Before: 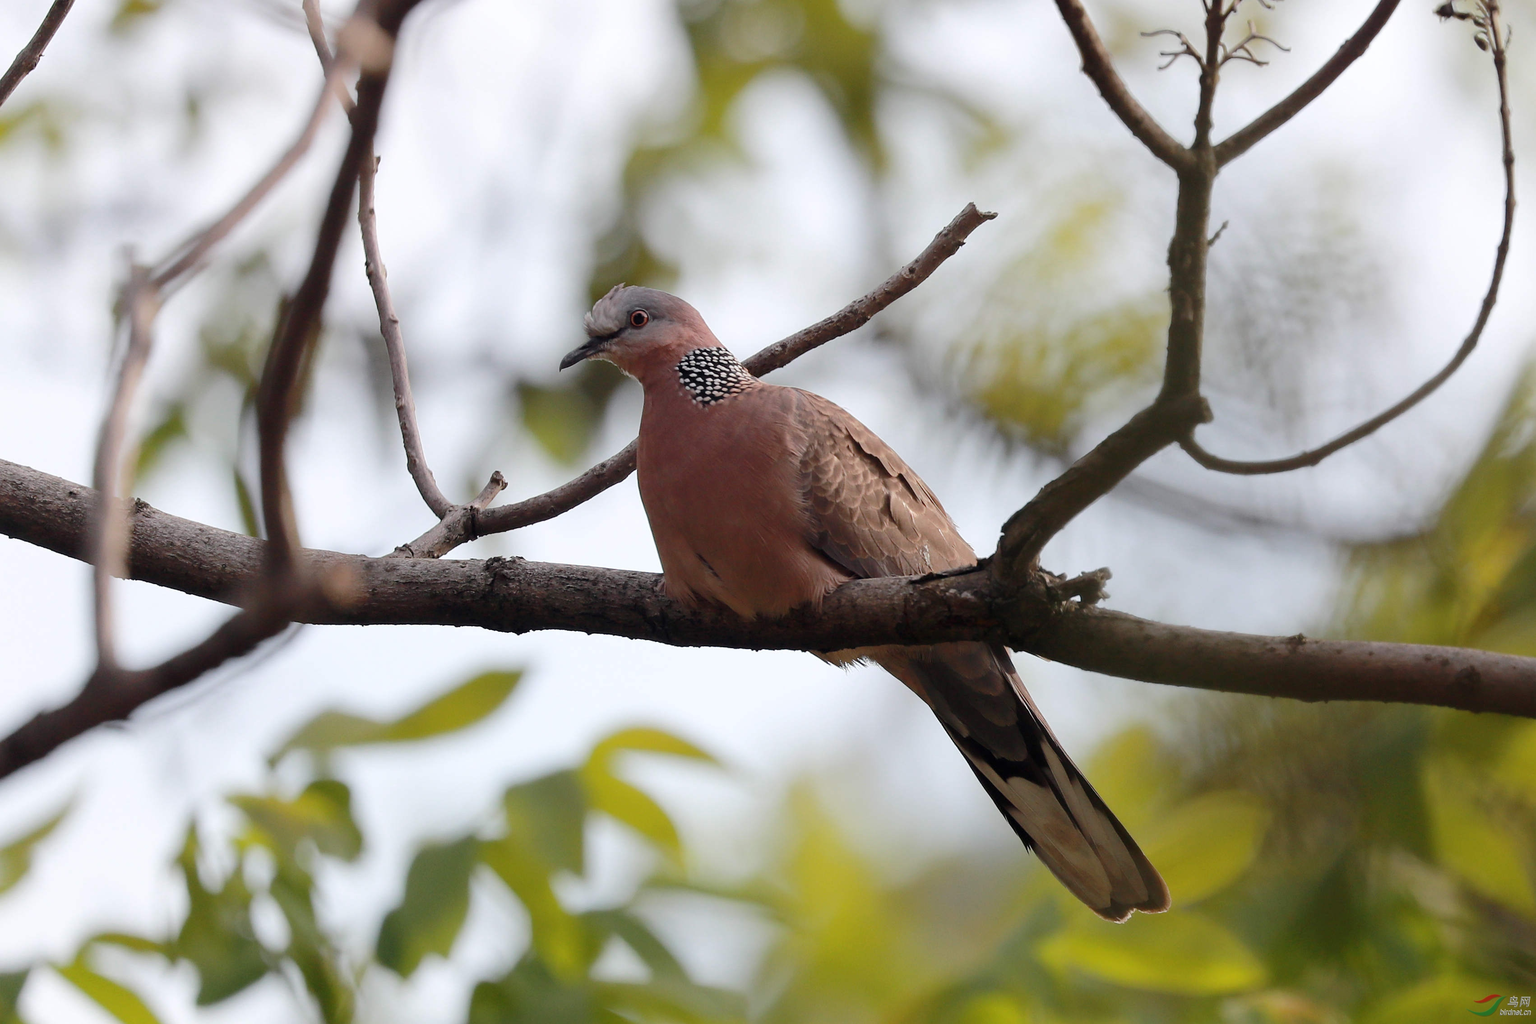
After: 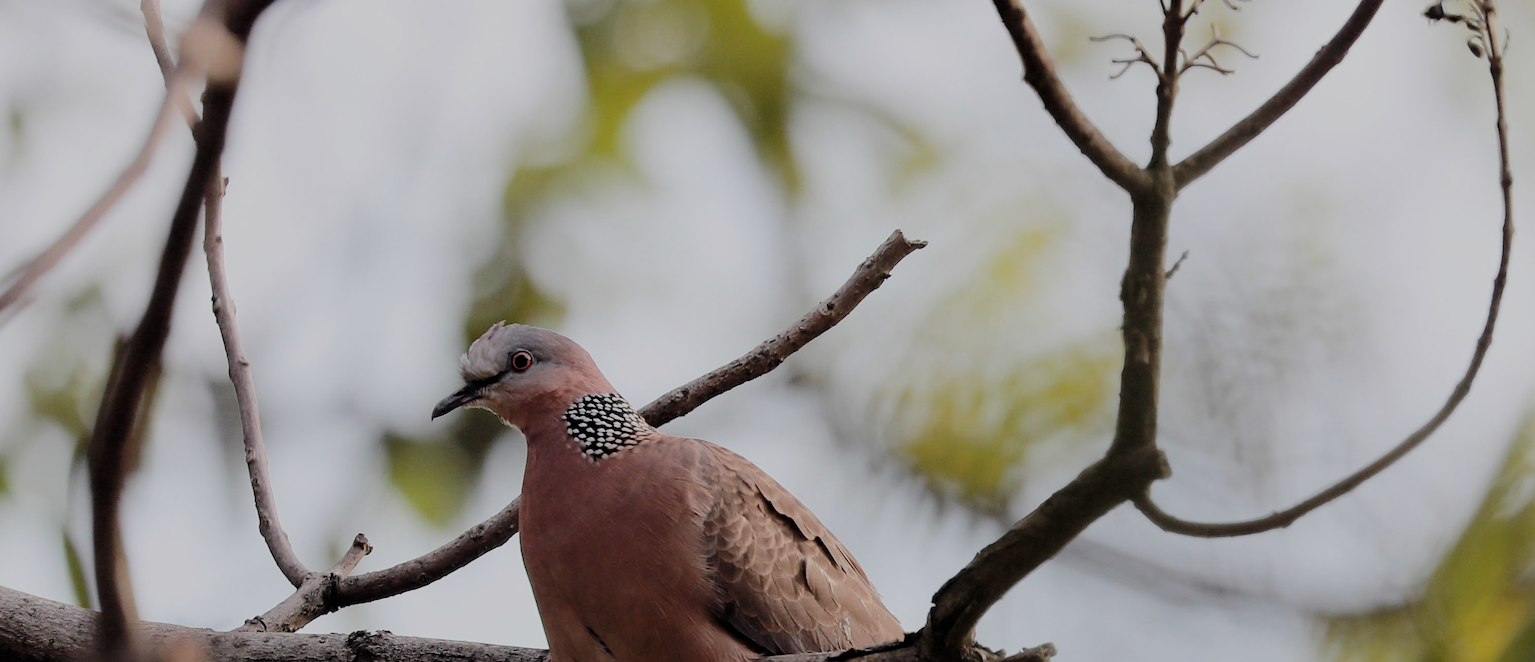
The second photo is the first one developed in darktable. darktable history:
crop and rotate: left 11.666%, bottom 42.854%
filmic rgb: black relative exposure -6.05 EV, white relative exposure 6.95 EV, threshold 2.95 EV, hardness 2.27, enable highlight reconstruction true
